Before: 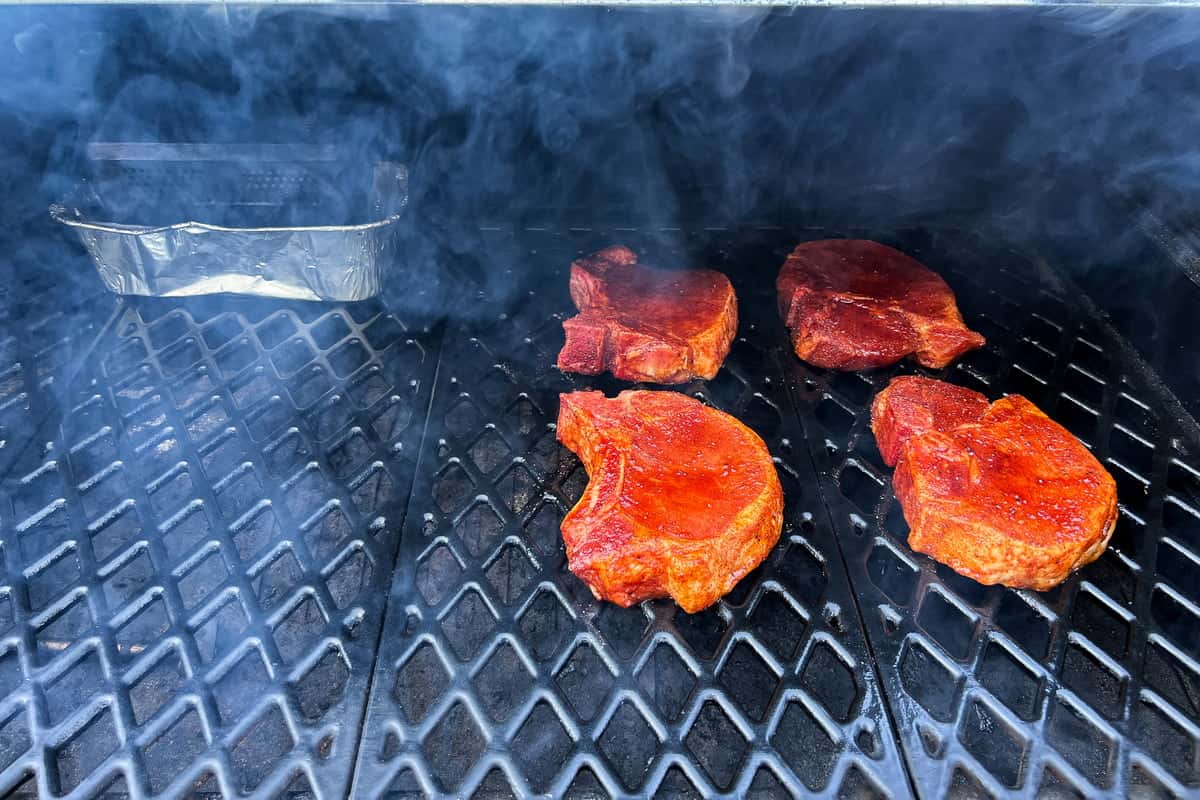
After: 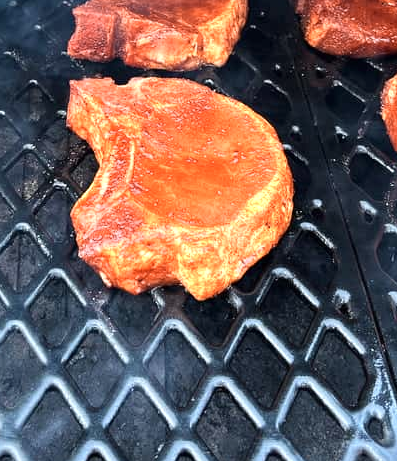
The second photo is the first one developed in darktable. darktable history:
color zones: curves: ch0 [(0.018, 0.548) (0.224, 0.64) (0.425, 0.447) (0.675, 0.575) (0.732, 0.579)]; ch1 [(0.066, 0.487) (0.25, 0.5) (0.404, 0.43) (0.75, 0.421) (0.956, 0.421)]; ch2 [(0.044, 0.561) (0.215, 0.465) (0.399, 0.544) (0.465, 0.548) (0.614, 0.447) (0.724, 0.43) (0.882, 0.623) (0.956, 0.632)]
crop: left 40.878%, top 39.176%, right 25.993%, bottom 3.081%
exposure: exposure 0.207 EV, compensate highlight preservation false
